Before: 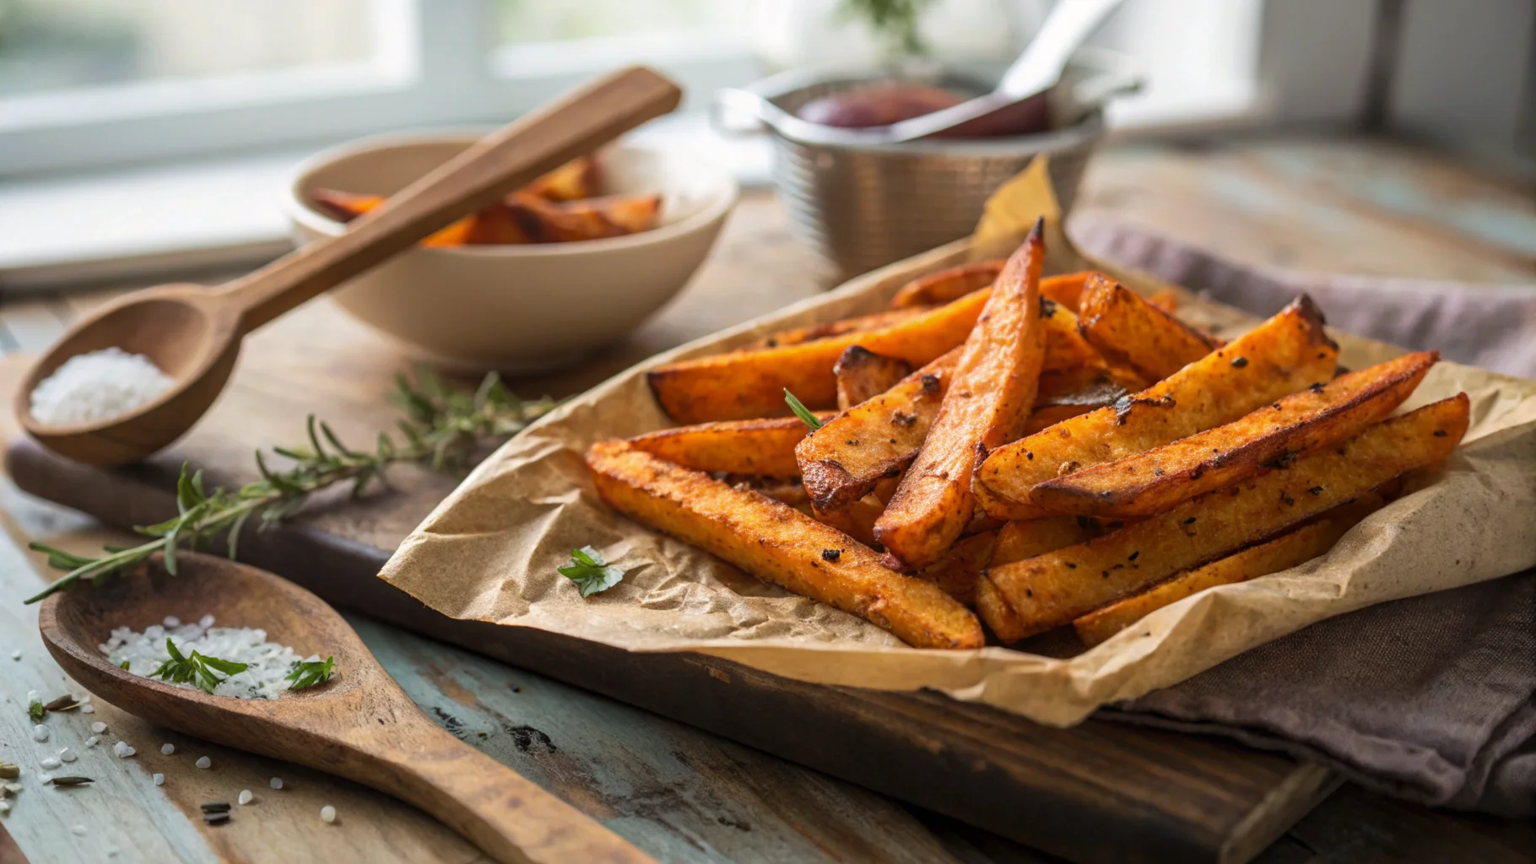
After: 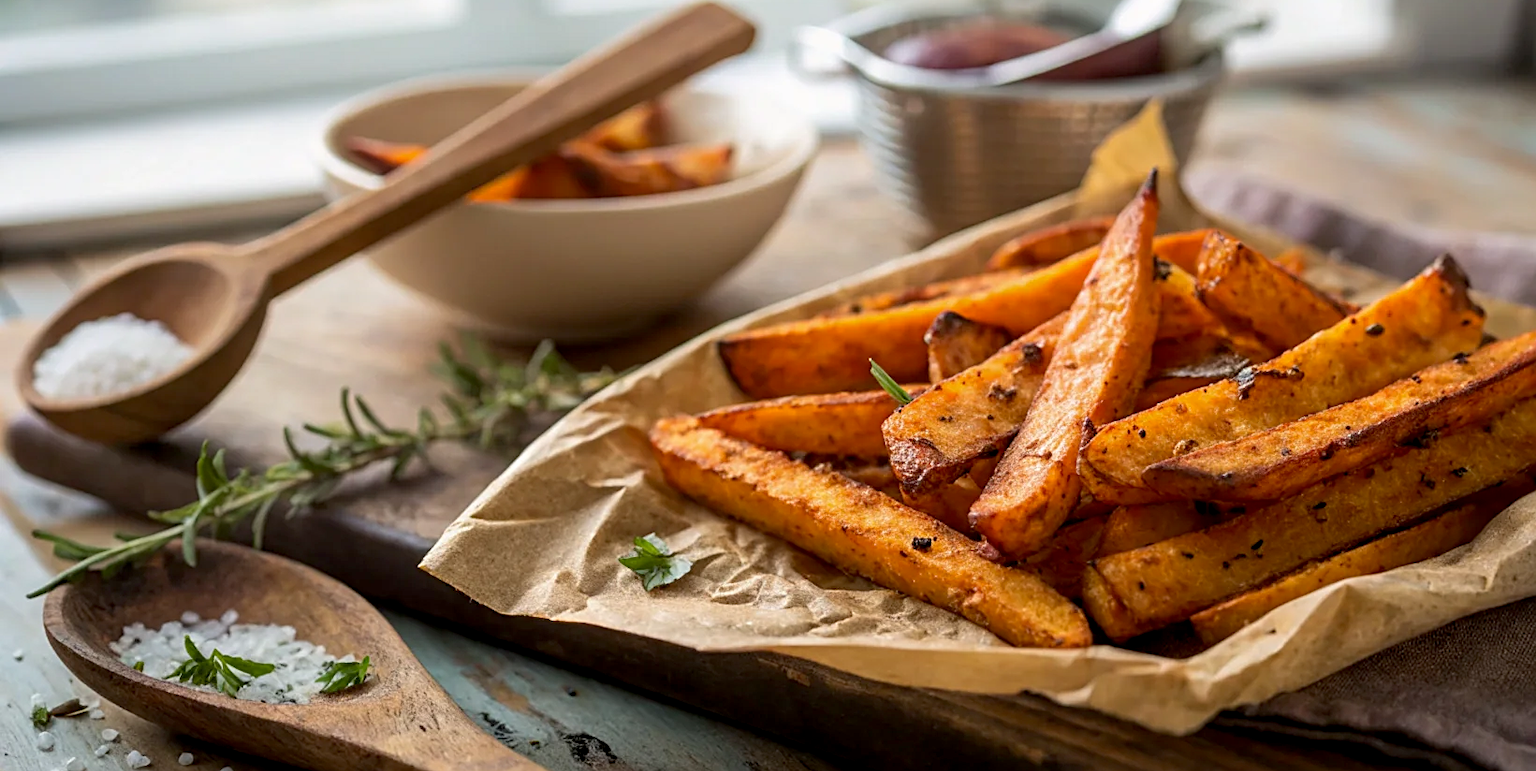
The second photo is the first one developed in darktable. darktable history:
crop: top 7.54%, right 9.791%, bottom 11.914%
exposure: black level correction 0.006, compensate highlight preservation false
sharpen: on, module defaults
